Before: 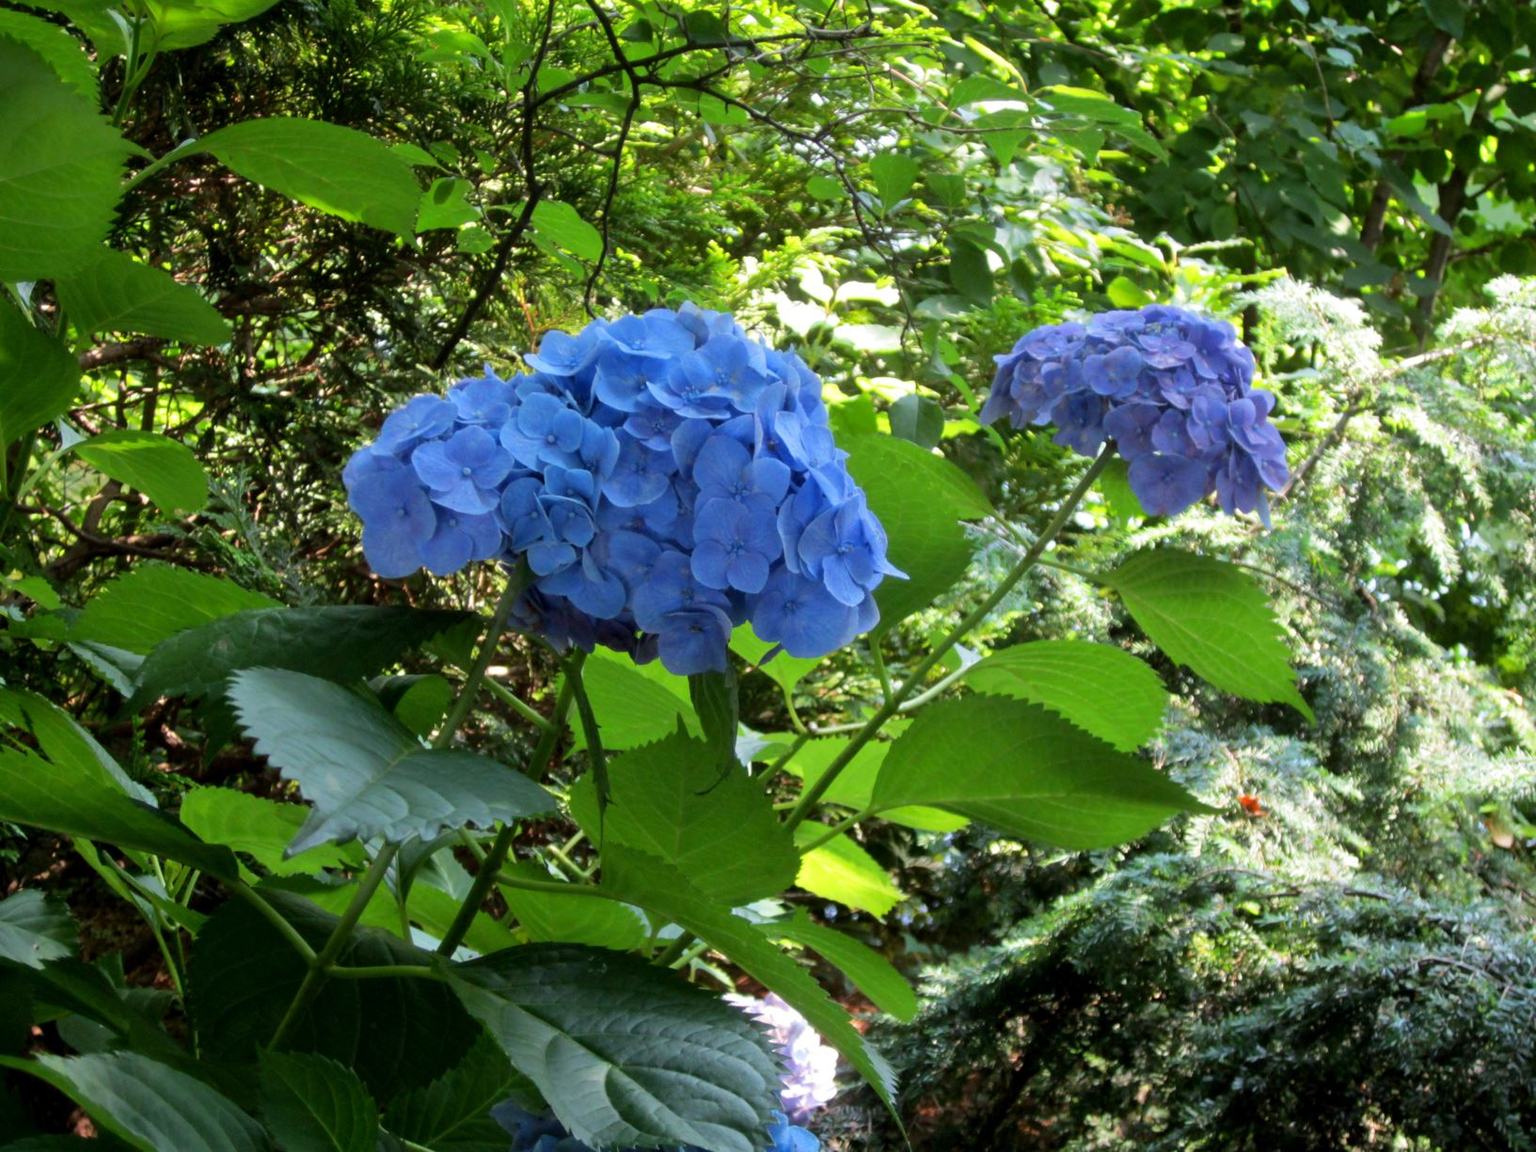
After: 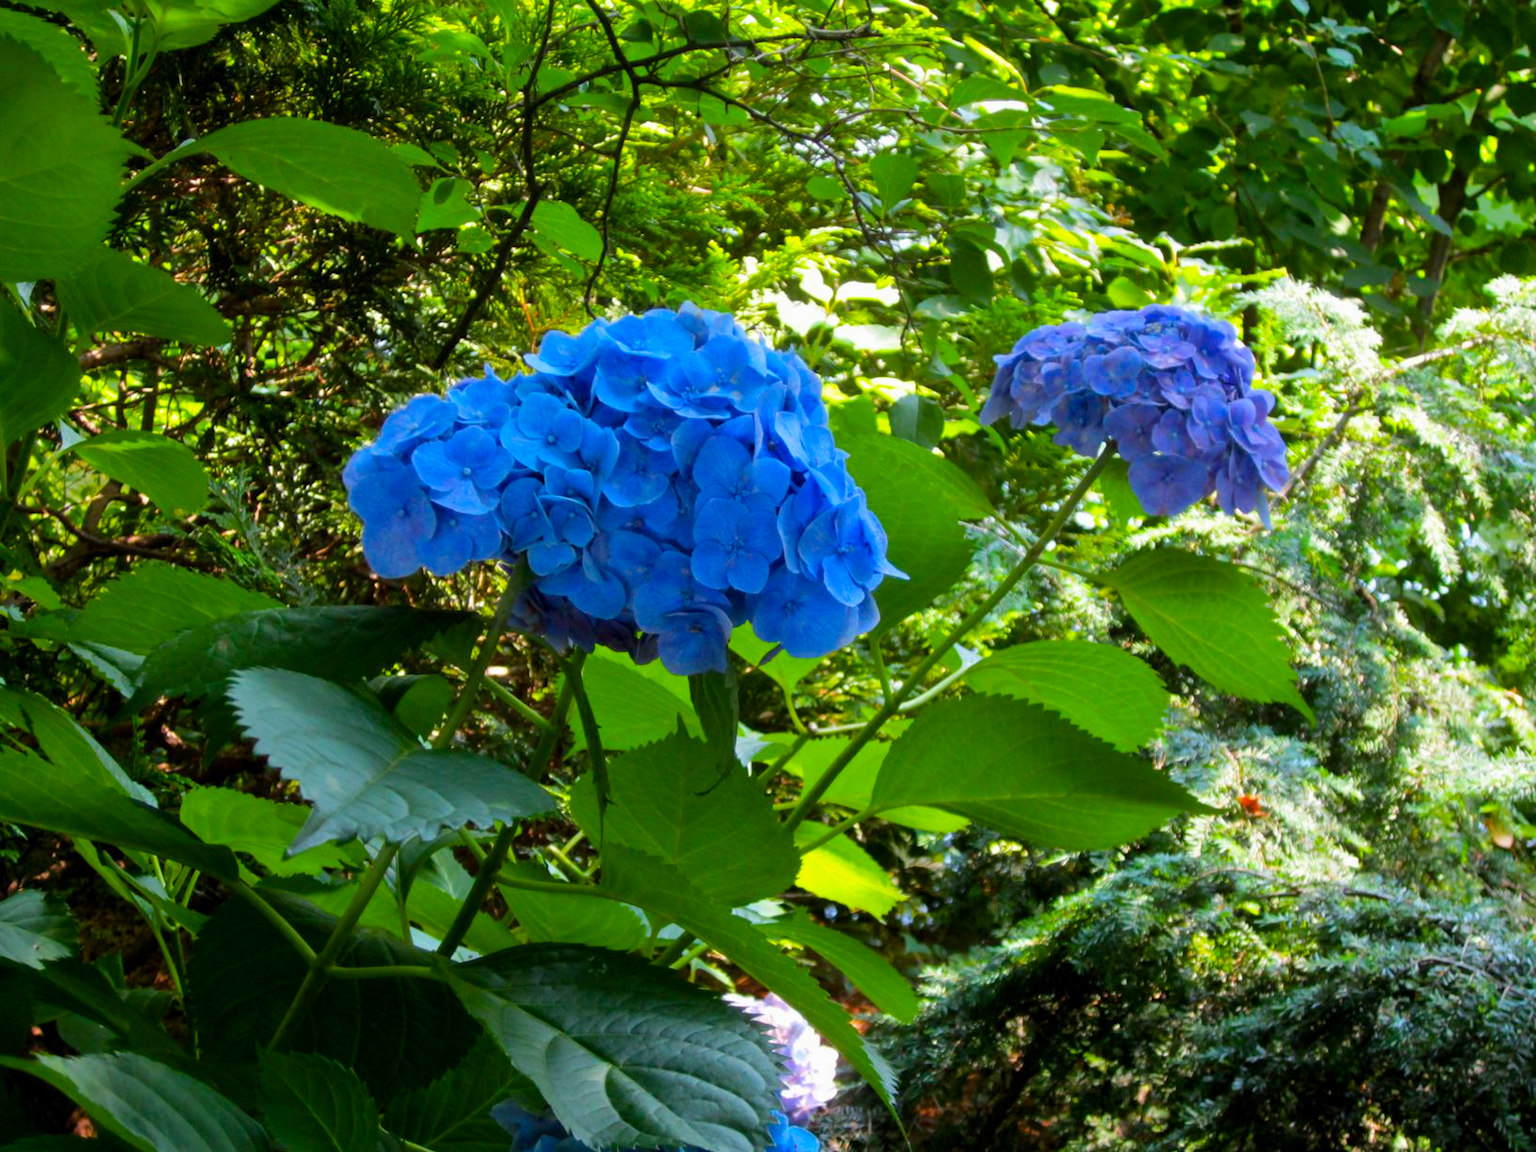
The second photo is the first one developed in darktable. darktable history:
exposure: exposure -0.04 EV, compensate highlight preservation false
color balance rgb: linear chroma grading › global chroma 15%, perceptual saturation grading › global saturation 30%
